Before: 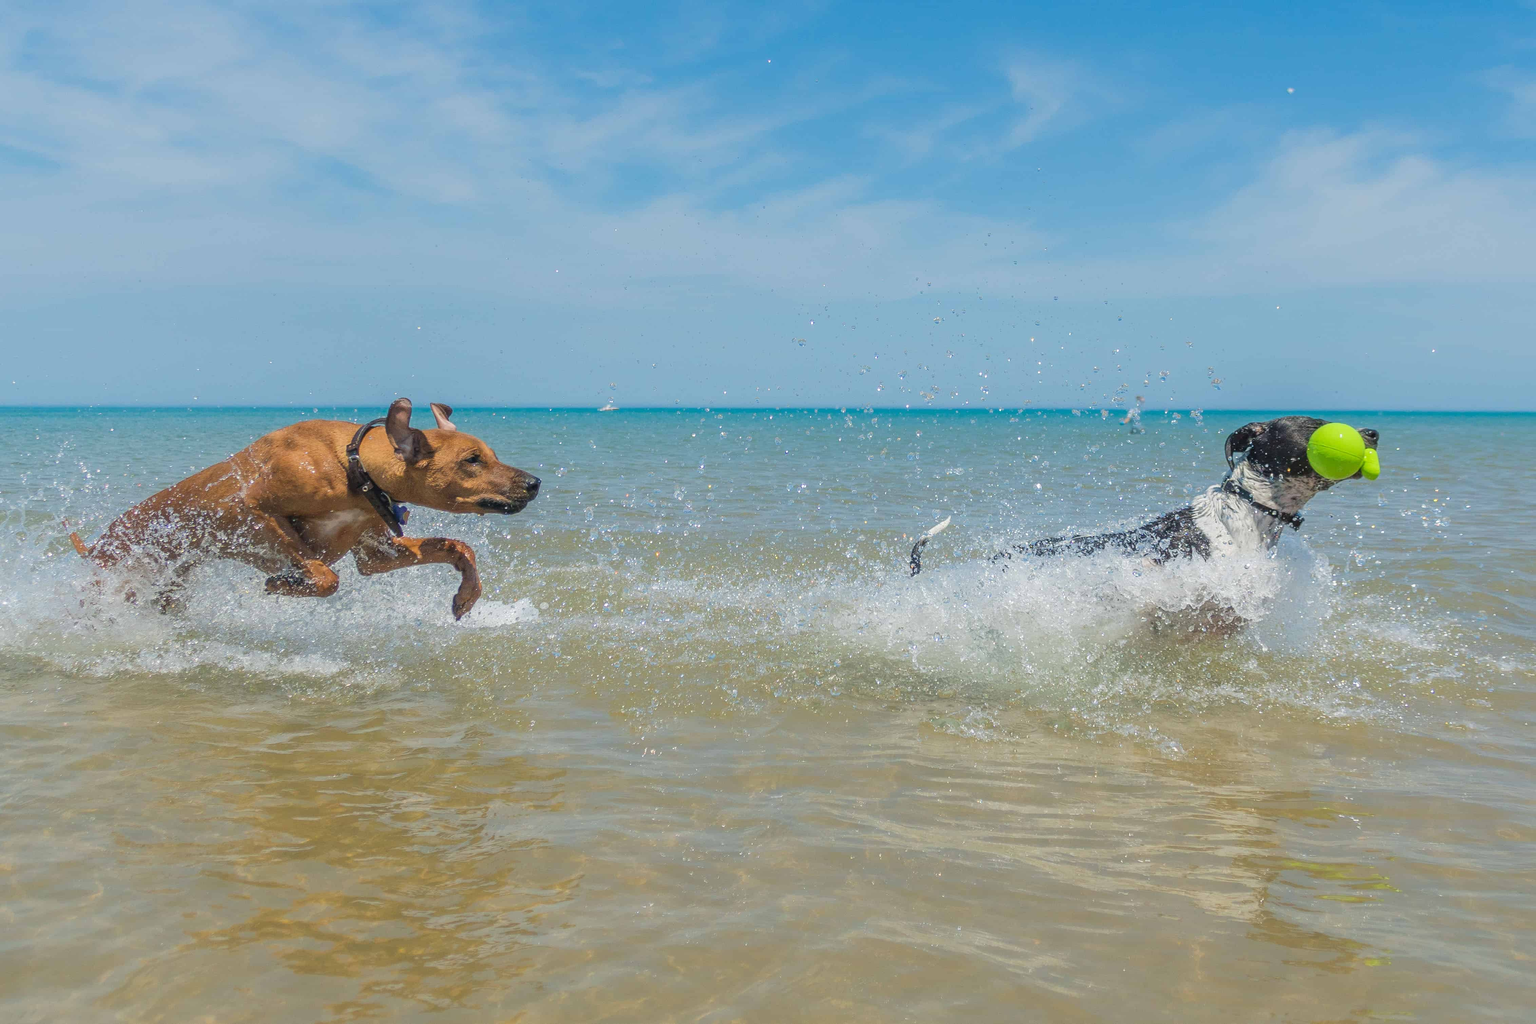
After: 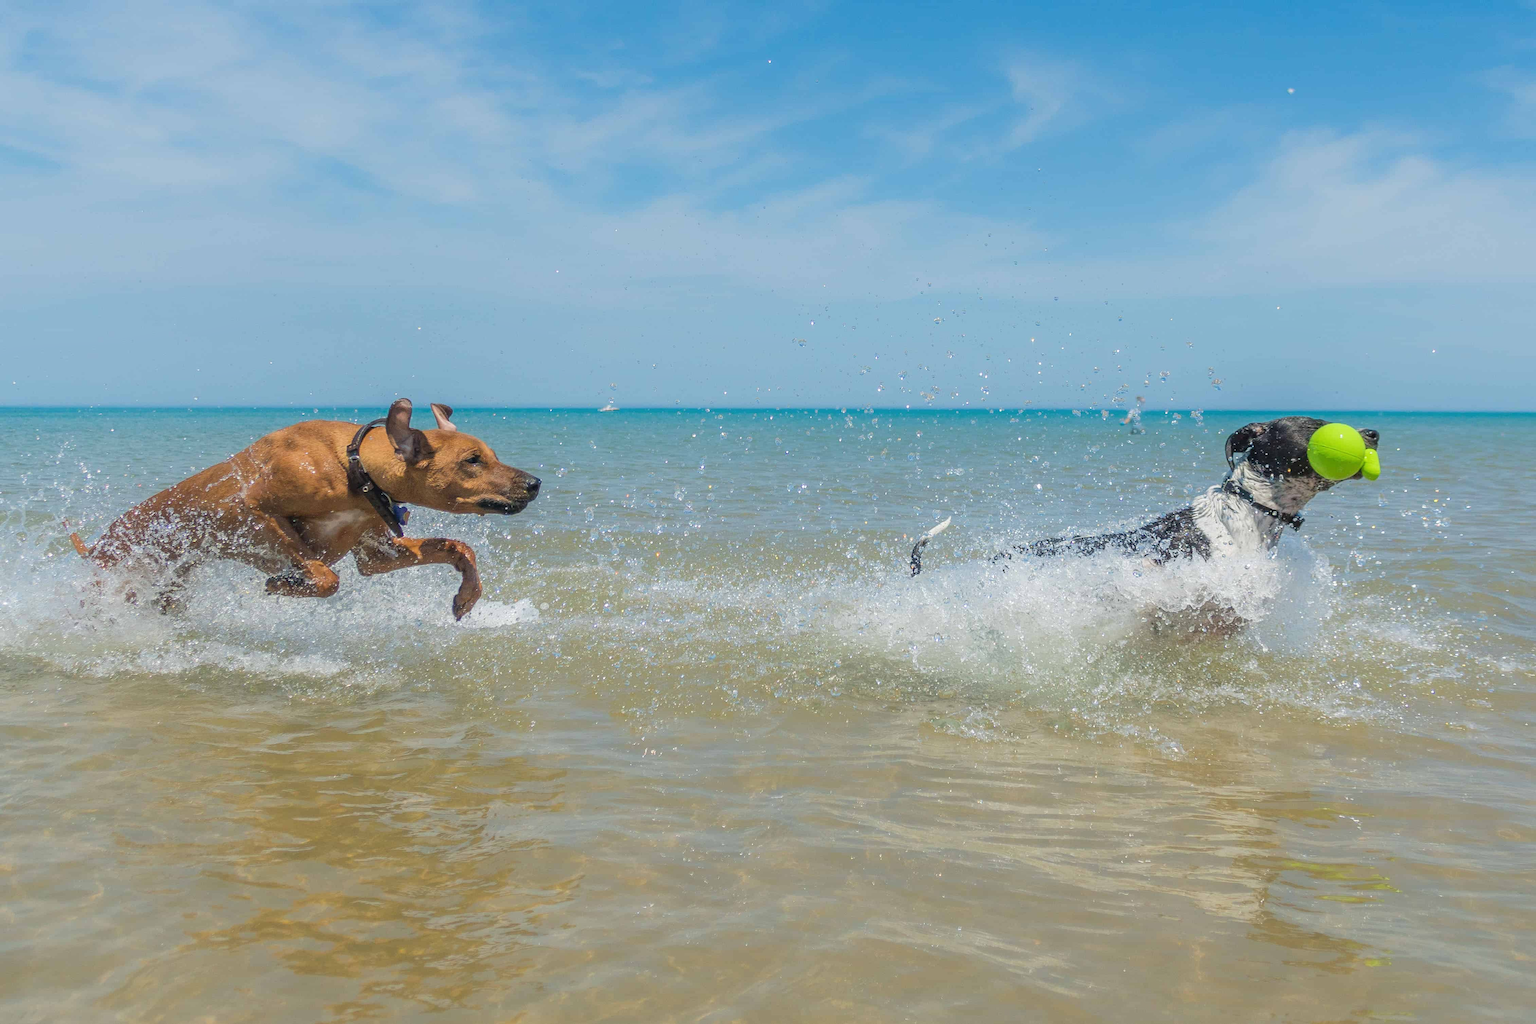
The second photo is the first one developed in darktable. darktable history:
shadows and highlights: shadows -29.32, highlights 29.99
